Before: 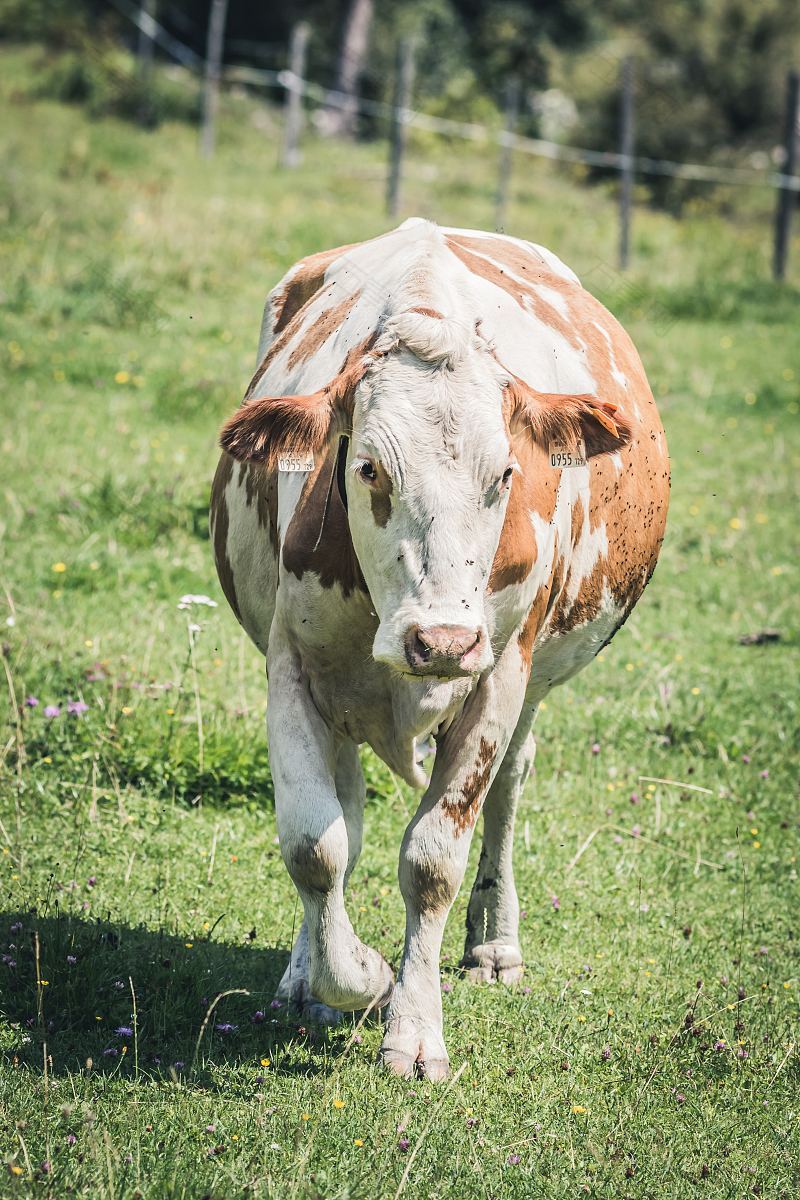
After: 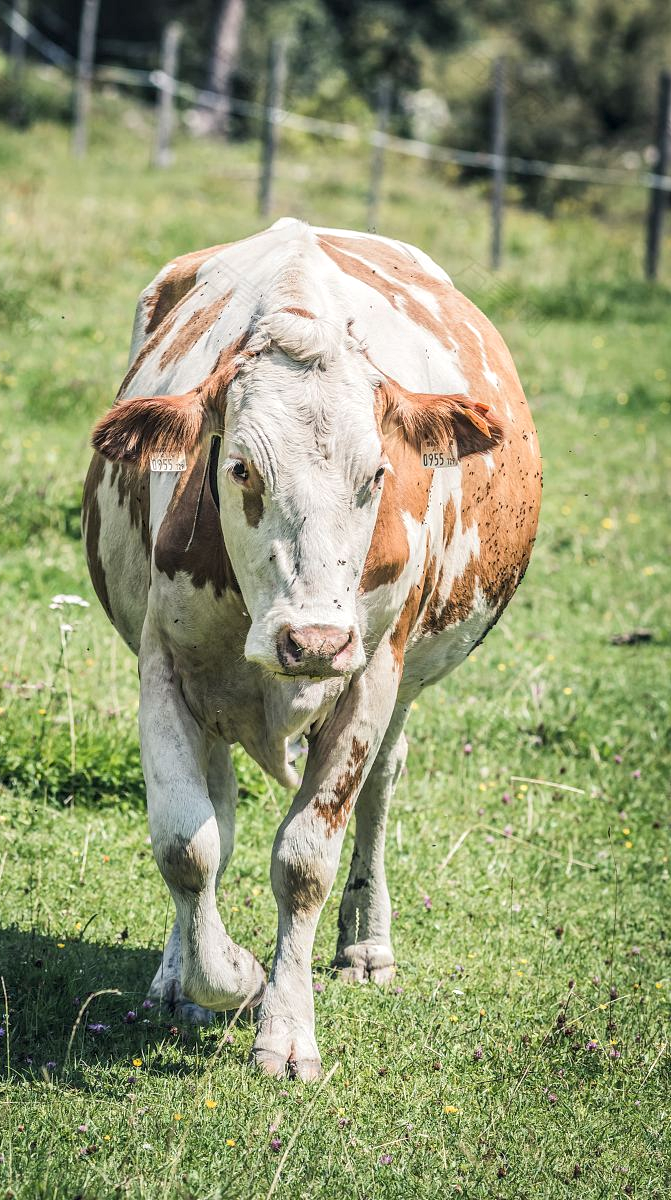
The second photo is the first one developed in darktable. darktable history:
local contrast: on, module defaults
crop: left 16.021%
levels: levels [0.018, 0.493, 1]
